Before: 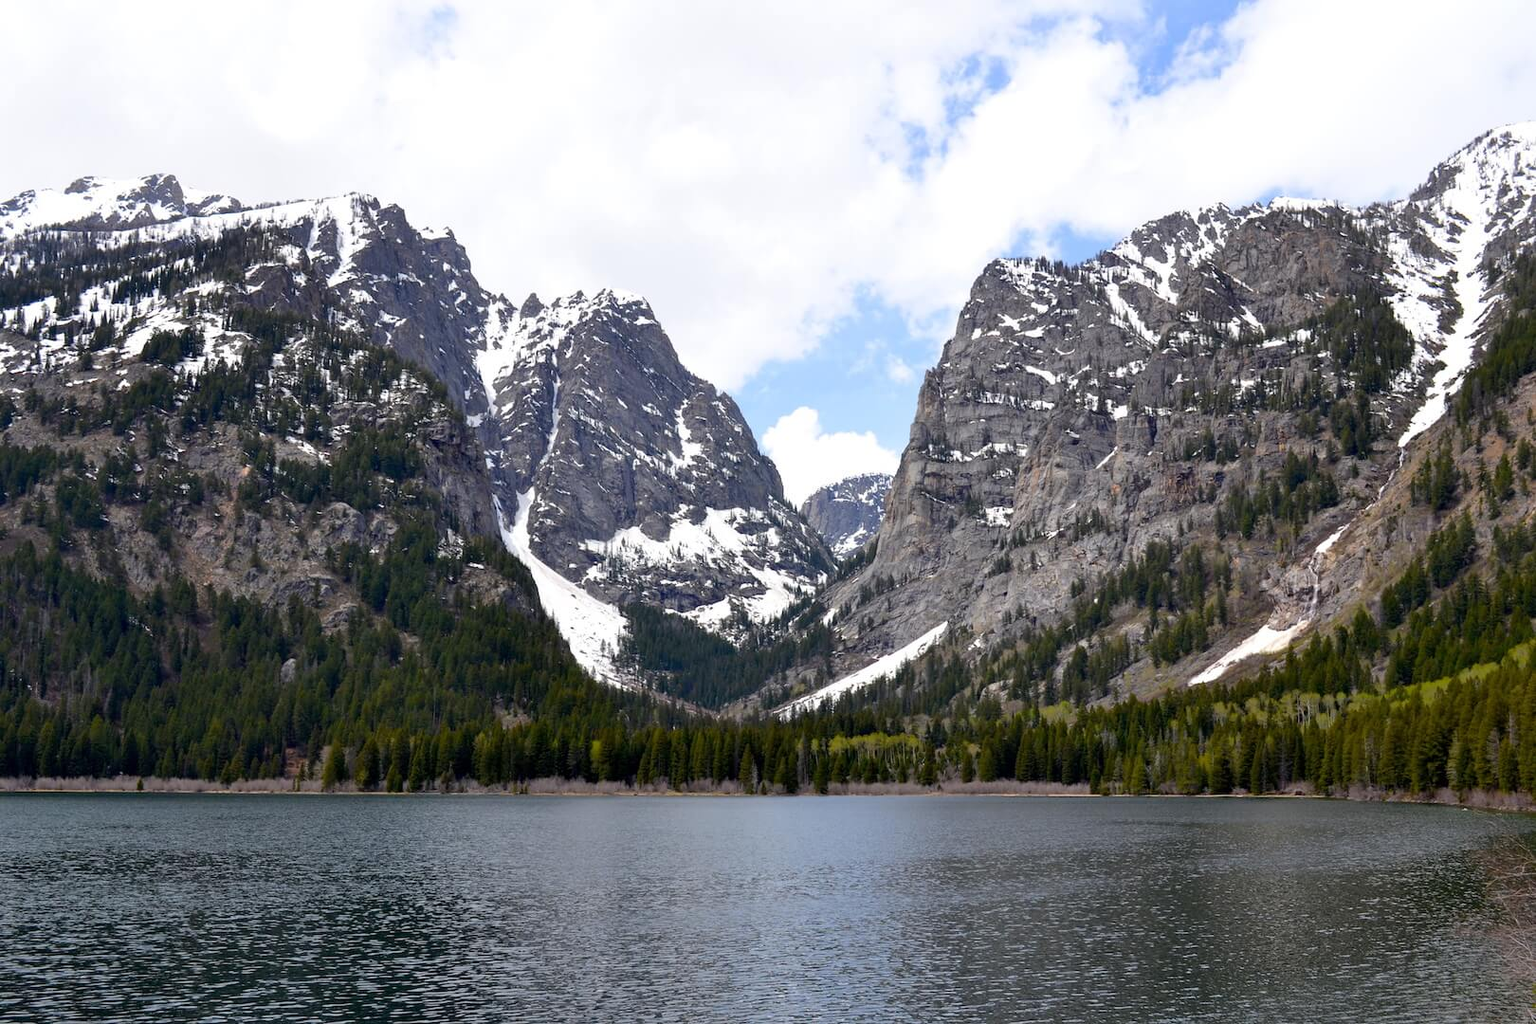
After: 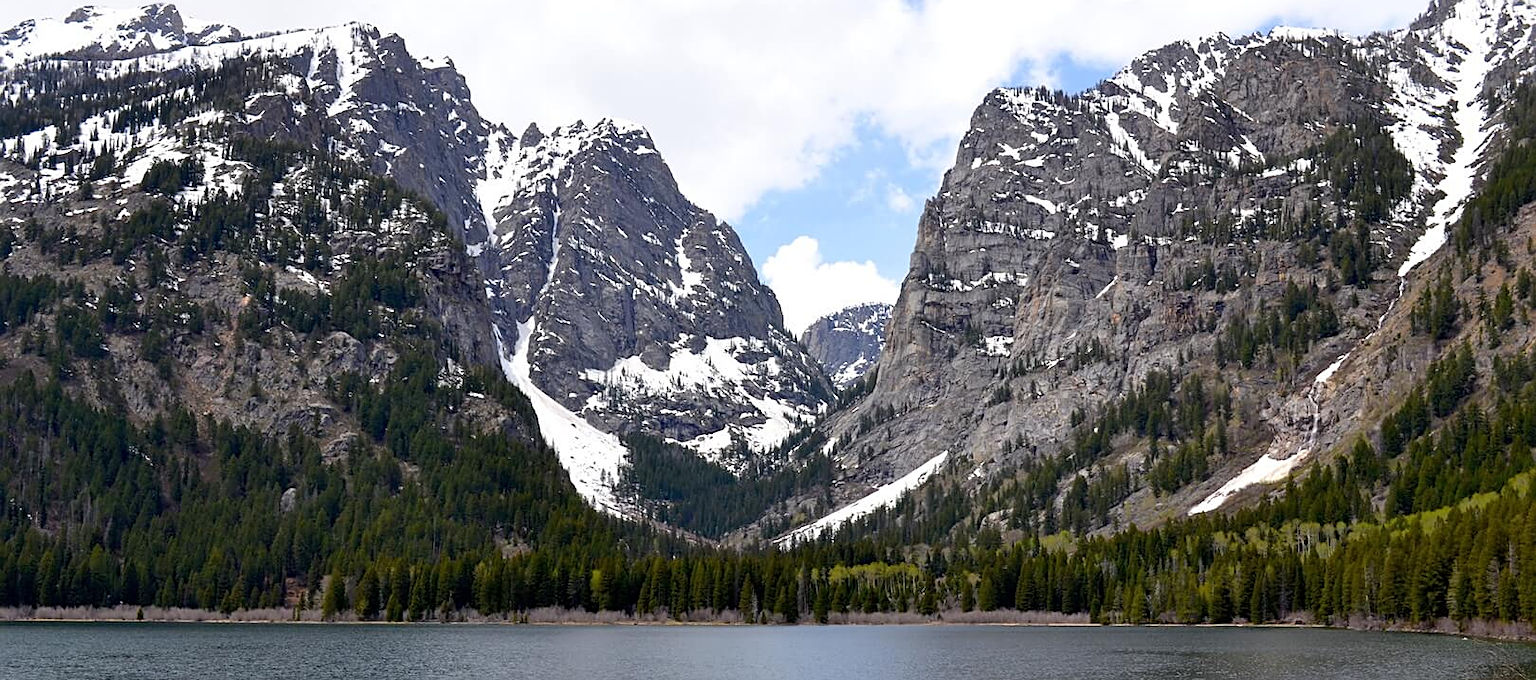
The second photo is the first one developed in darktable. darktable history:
sharpen: on, module defaults
crop: top 16.727%, bottom 16.727%
